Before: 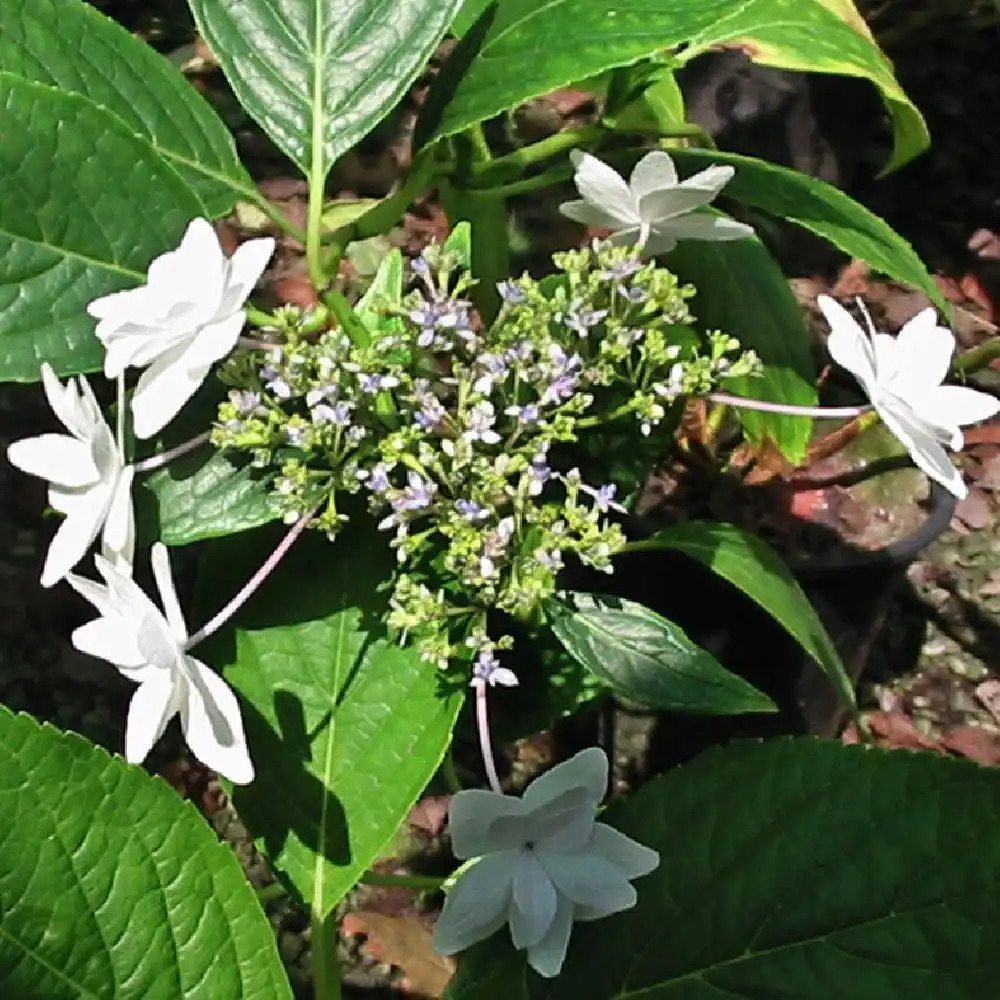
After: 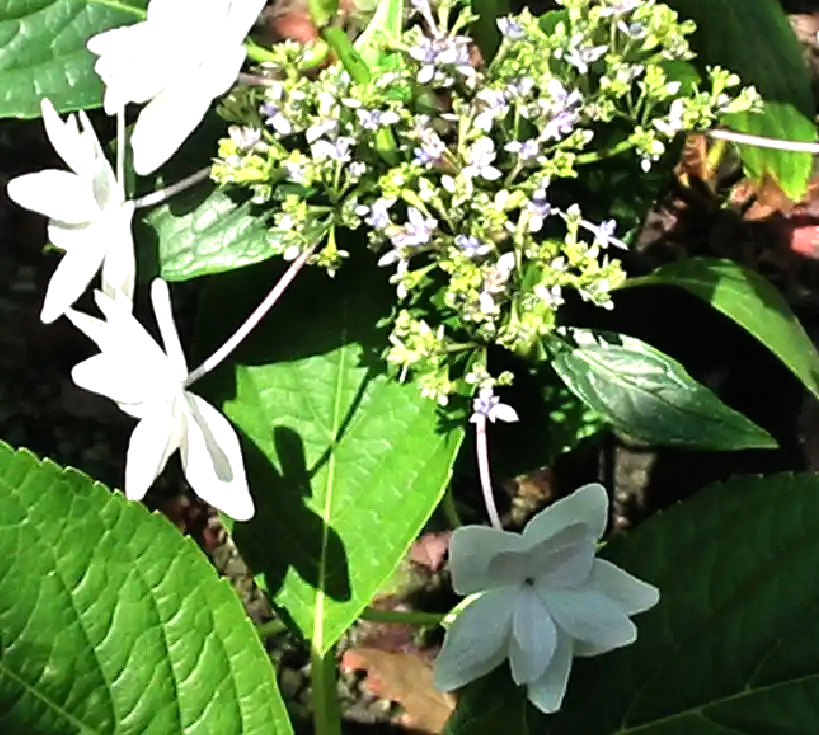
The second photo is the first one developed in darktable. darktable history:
contrast brightness saturation: contrast 0.071
exposure: exposure 0.128 EV, compensate exposure bias true, compensate highlight preservation false
crop: top 26.429%, right 18.037%
tone equalizer: -8 EV -0.719 EV, -7 EV -0.683 EV, -6 EV -0.632 EV, -5 EV -0.375 EV, -3 EV 0.387 EV, -2 EV 0.6 EV, -1 EV 0.678 EV, +0 EV 0.729 EV
